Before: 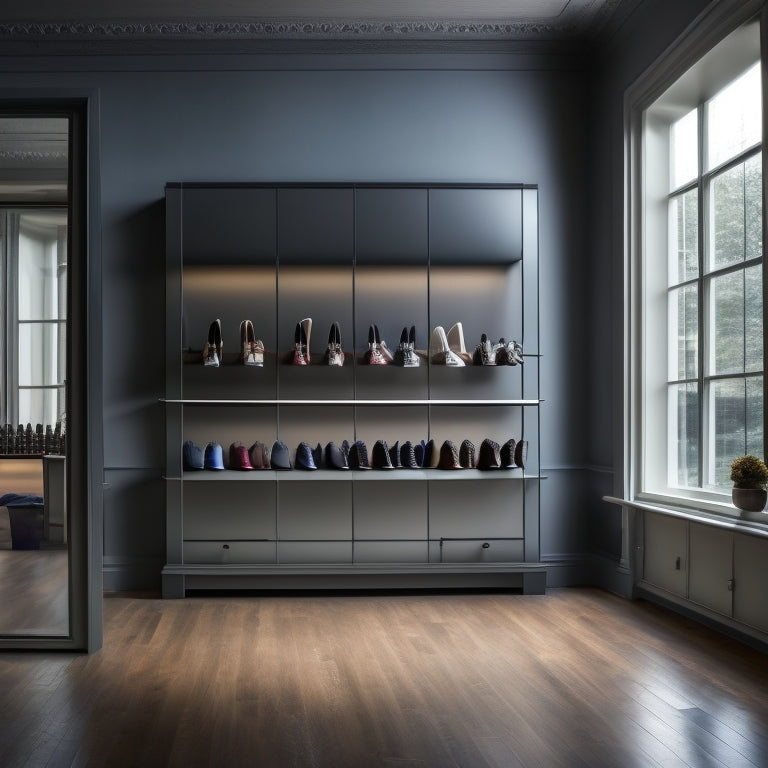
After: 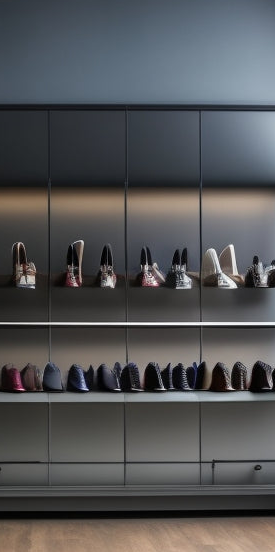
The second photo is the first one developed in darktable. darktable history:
crop and rotate: left 29.813%, top 10.199%, right 34.28%, bottom 17.807%
